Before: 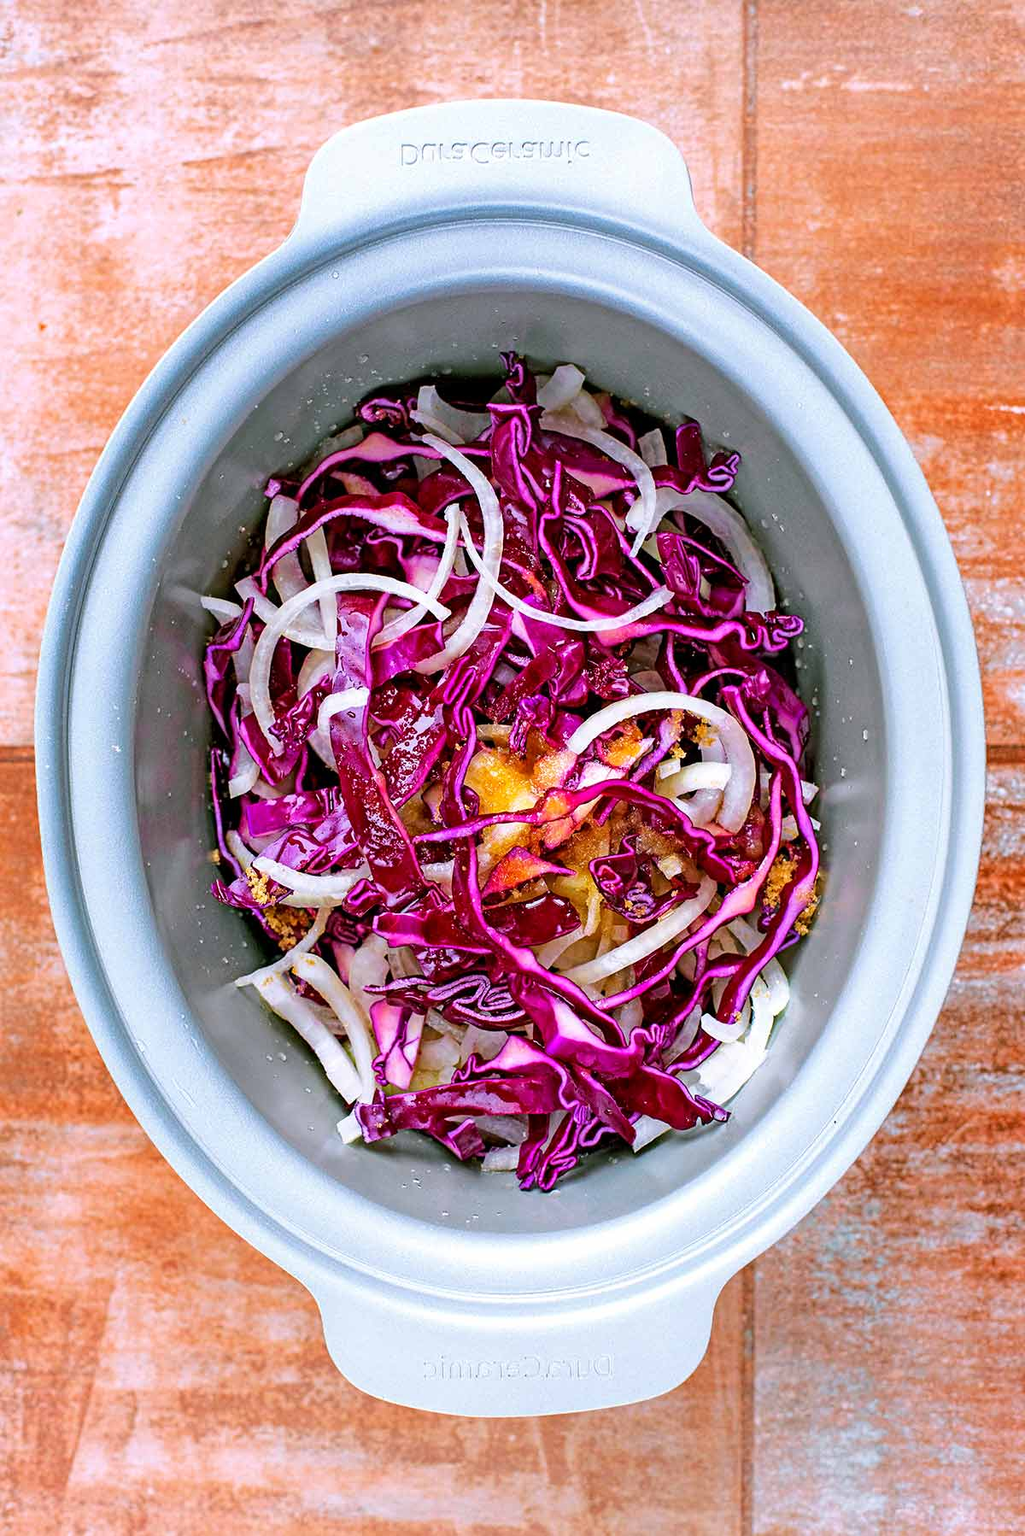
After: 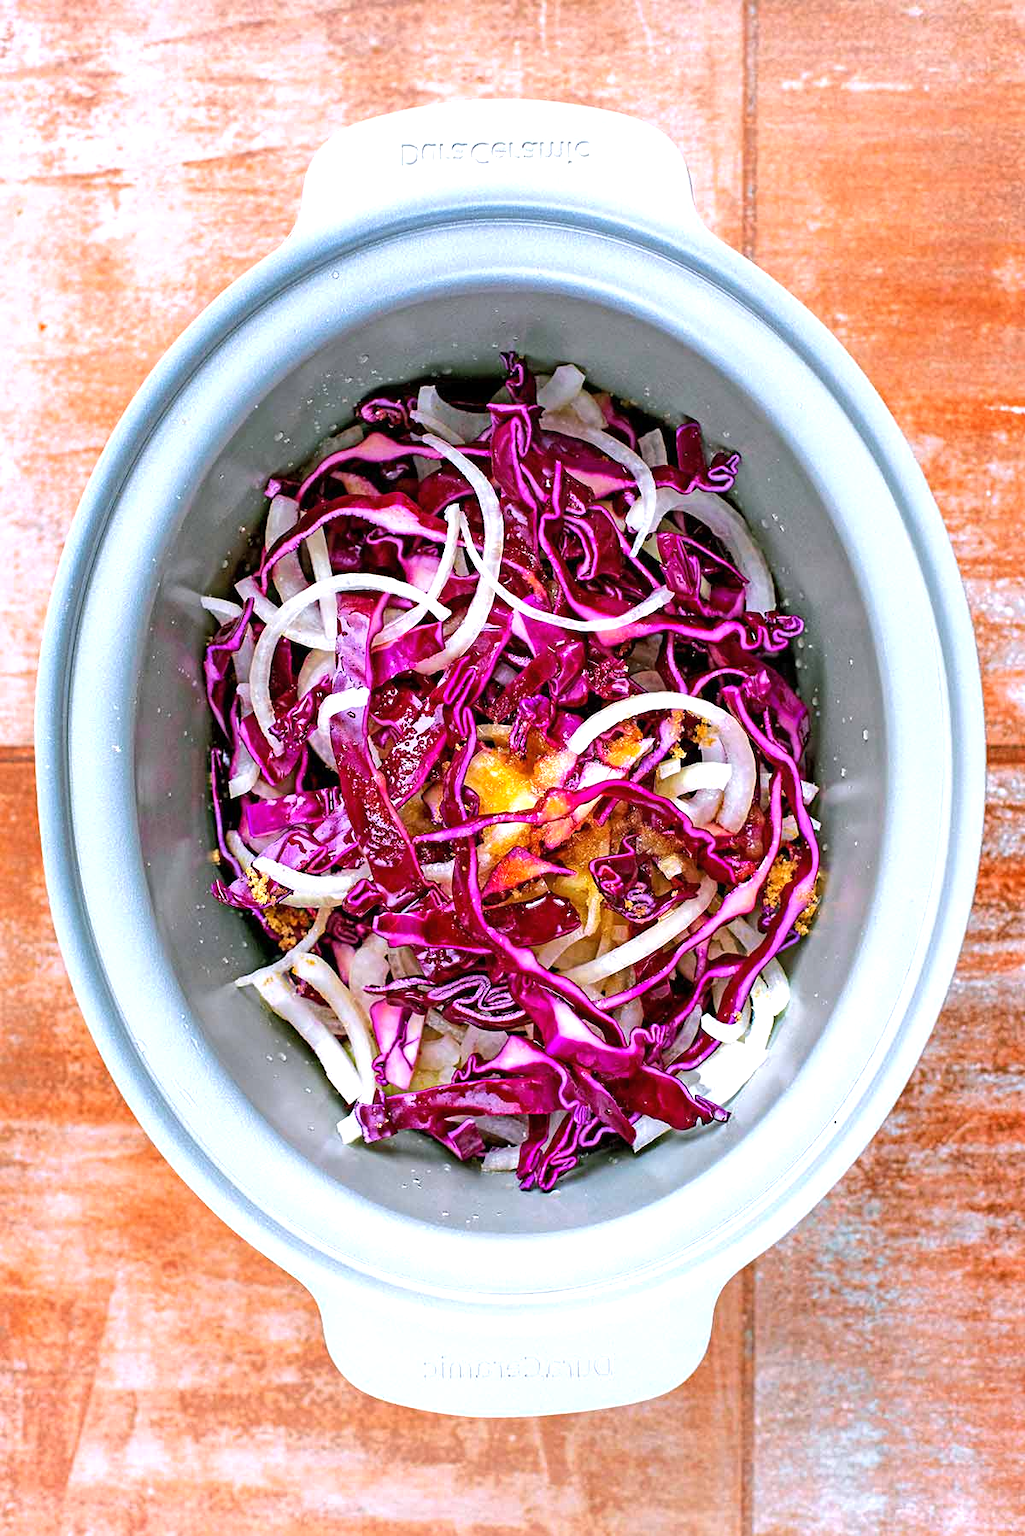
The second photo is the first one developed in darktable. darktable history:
tone equalizer: -8 EV -0.396 EV, -7 EV -0.398 EV, -6 EV -0.35 EV, -5 EV -0.254 EV, -3 EV 0.202 EV, -2 EV 0.358 EV, -1 EV 0.364 EV, +0 EV 0.422 EV, smoothing diameter 24.88%, edges refinement/feathering 10.43, preserve details guided filter
shadows and highlights: shadows 25.42, highlights -23.79
